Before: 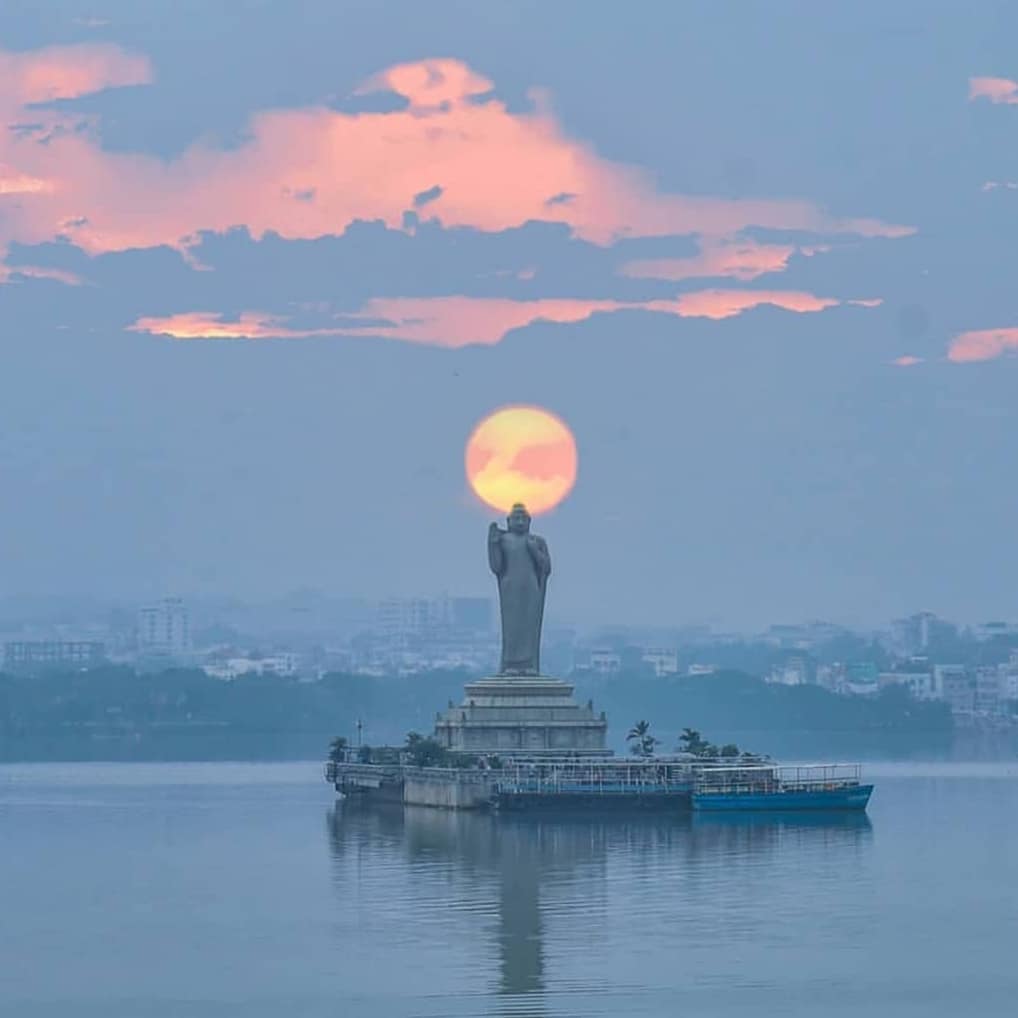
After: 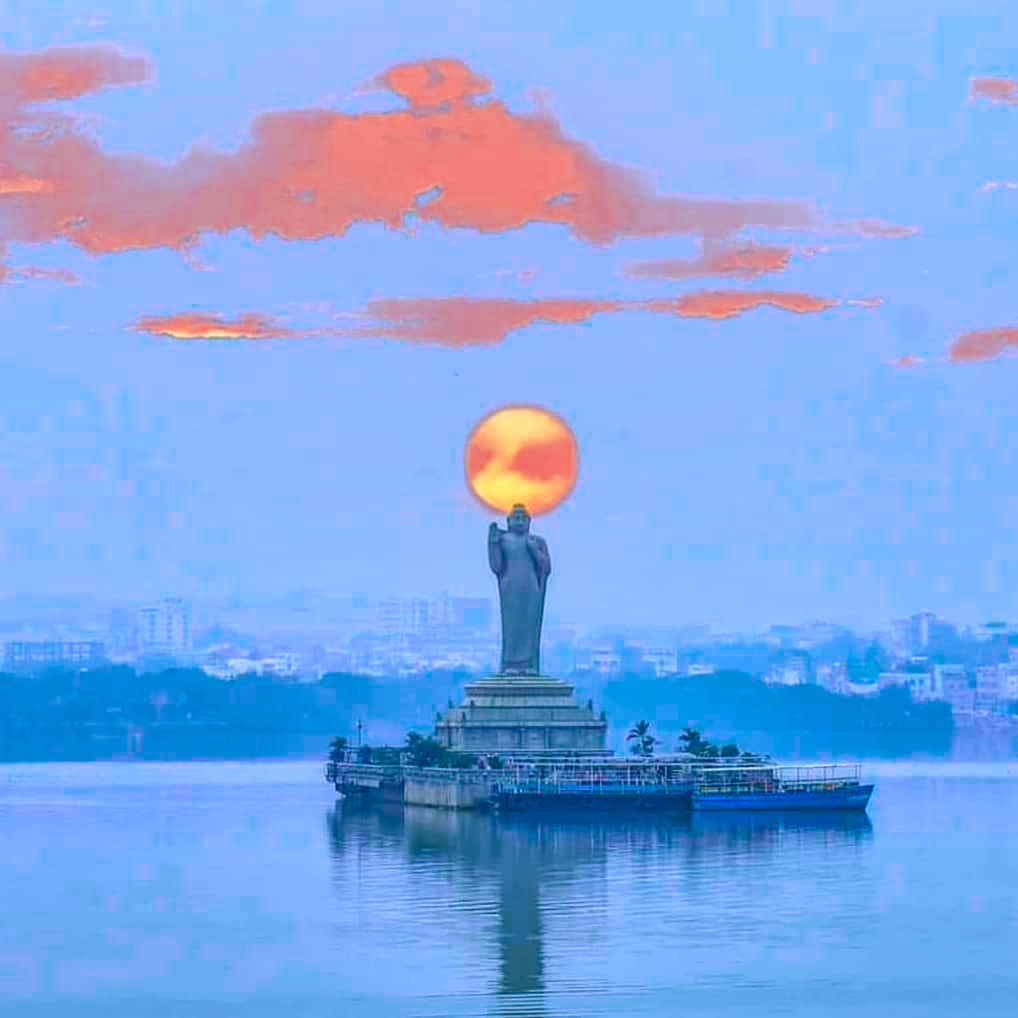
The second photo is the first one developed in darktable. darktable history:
local contrast: detail 130%
color balance rgb: linear chroma grading › global chroma 15%, perceptual saturation grading › global saturation 30%
color zones: curves: ch0 [(0, 0.363) (0.128, 0.373) (0.25, 0.5) (0.402, 0.407) (0.521, 0.525) (0.63, 0.559) (0.729, 0.662) (0.867, 0.471)]; ch1 [(0, 0.515) (0.136, 0.618) (0.25, 0.5) (0.378, 0) (0.516, 0) (0.622, 0.593) (0.737, 0.819) (0.87, 0.593)]; ch2 [(0, 0.529) (0.128, 0.471) (0.282, 0.451) (0.386, 0.662) (0.516, 0.525) (0.633, 0.554) (0.75, 0.62) (0.875, 0.441)]
